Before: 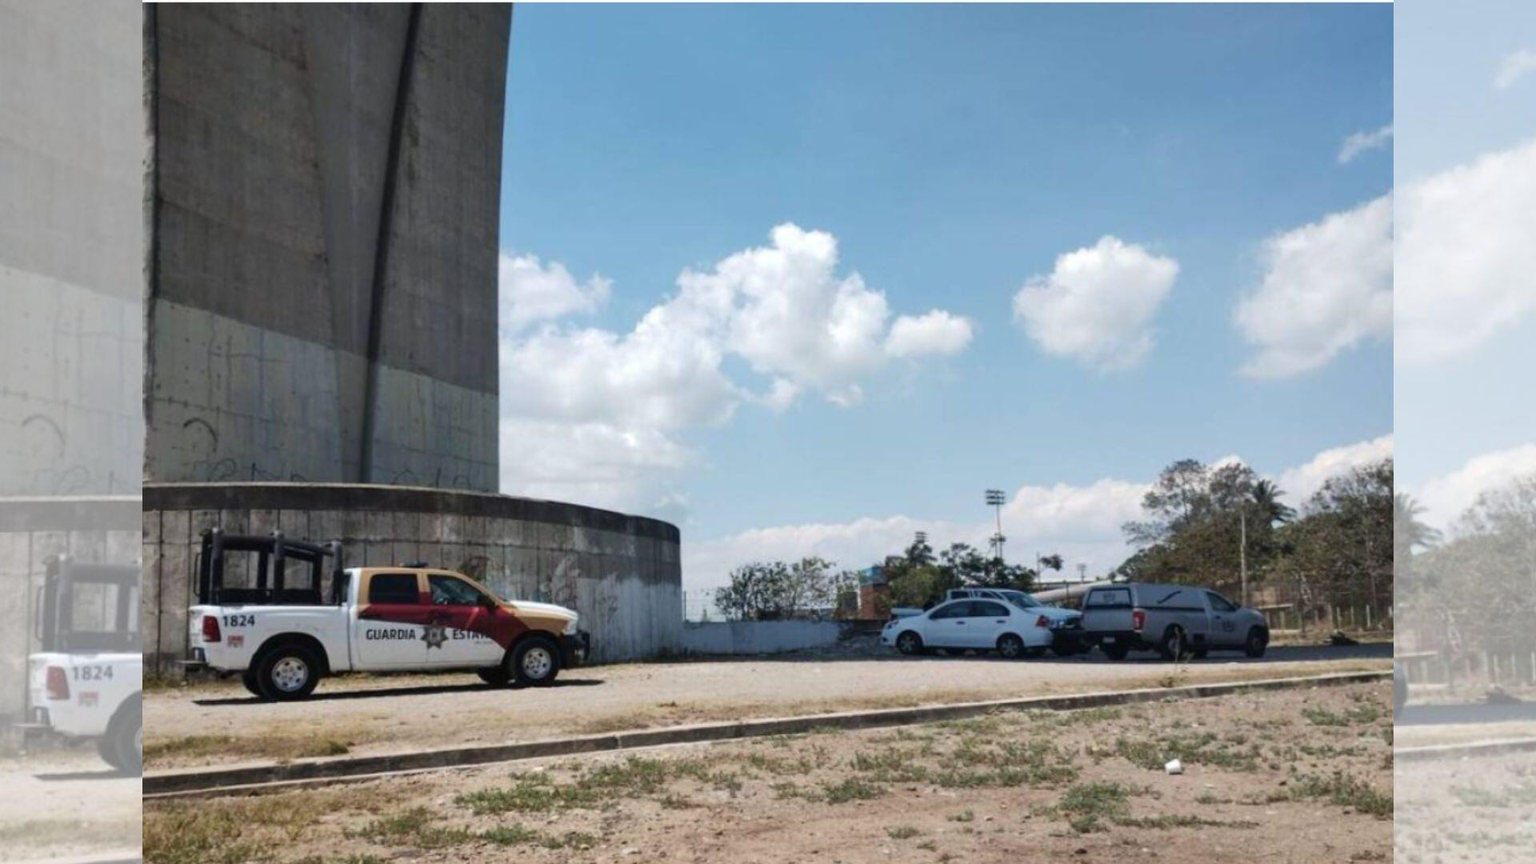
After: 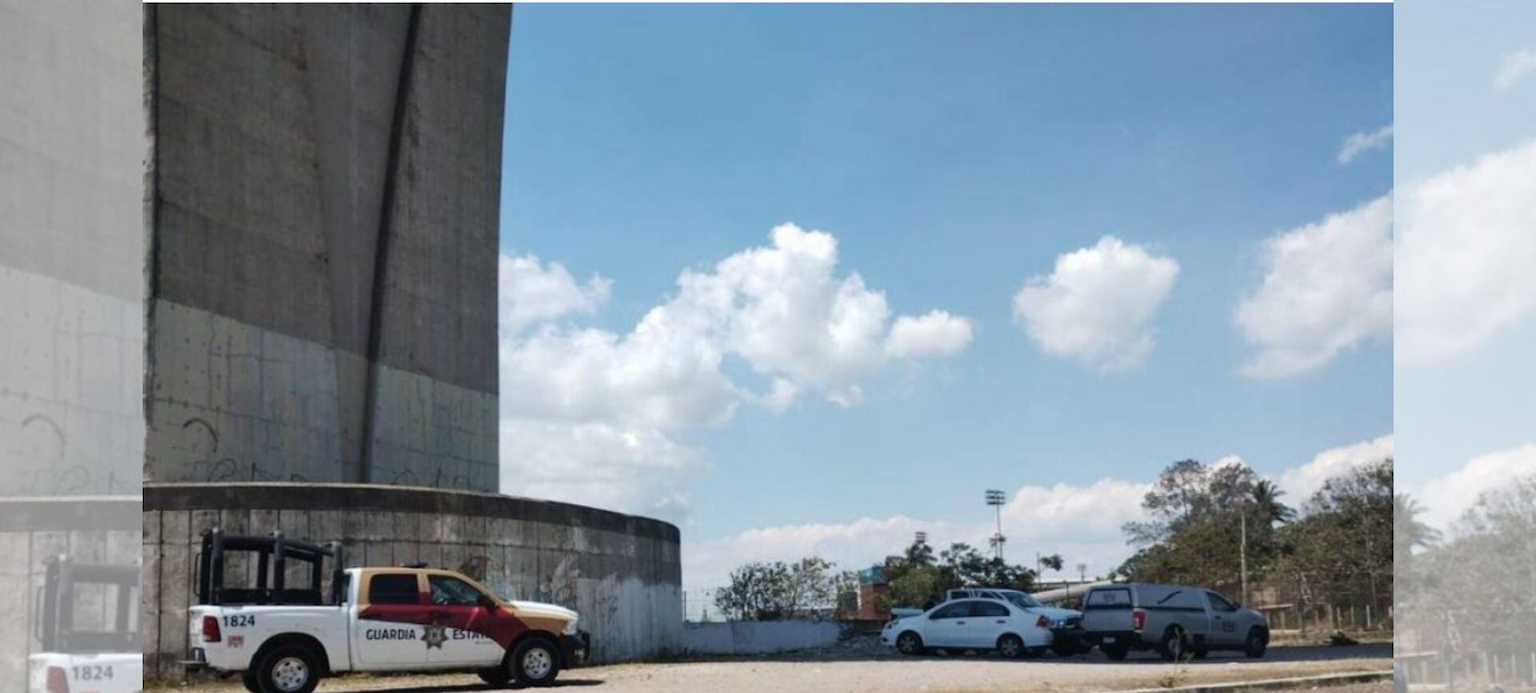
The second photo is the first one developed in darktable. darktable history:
crop: bottom 19.719%
